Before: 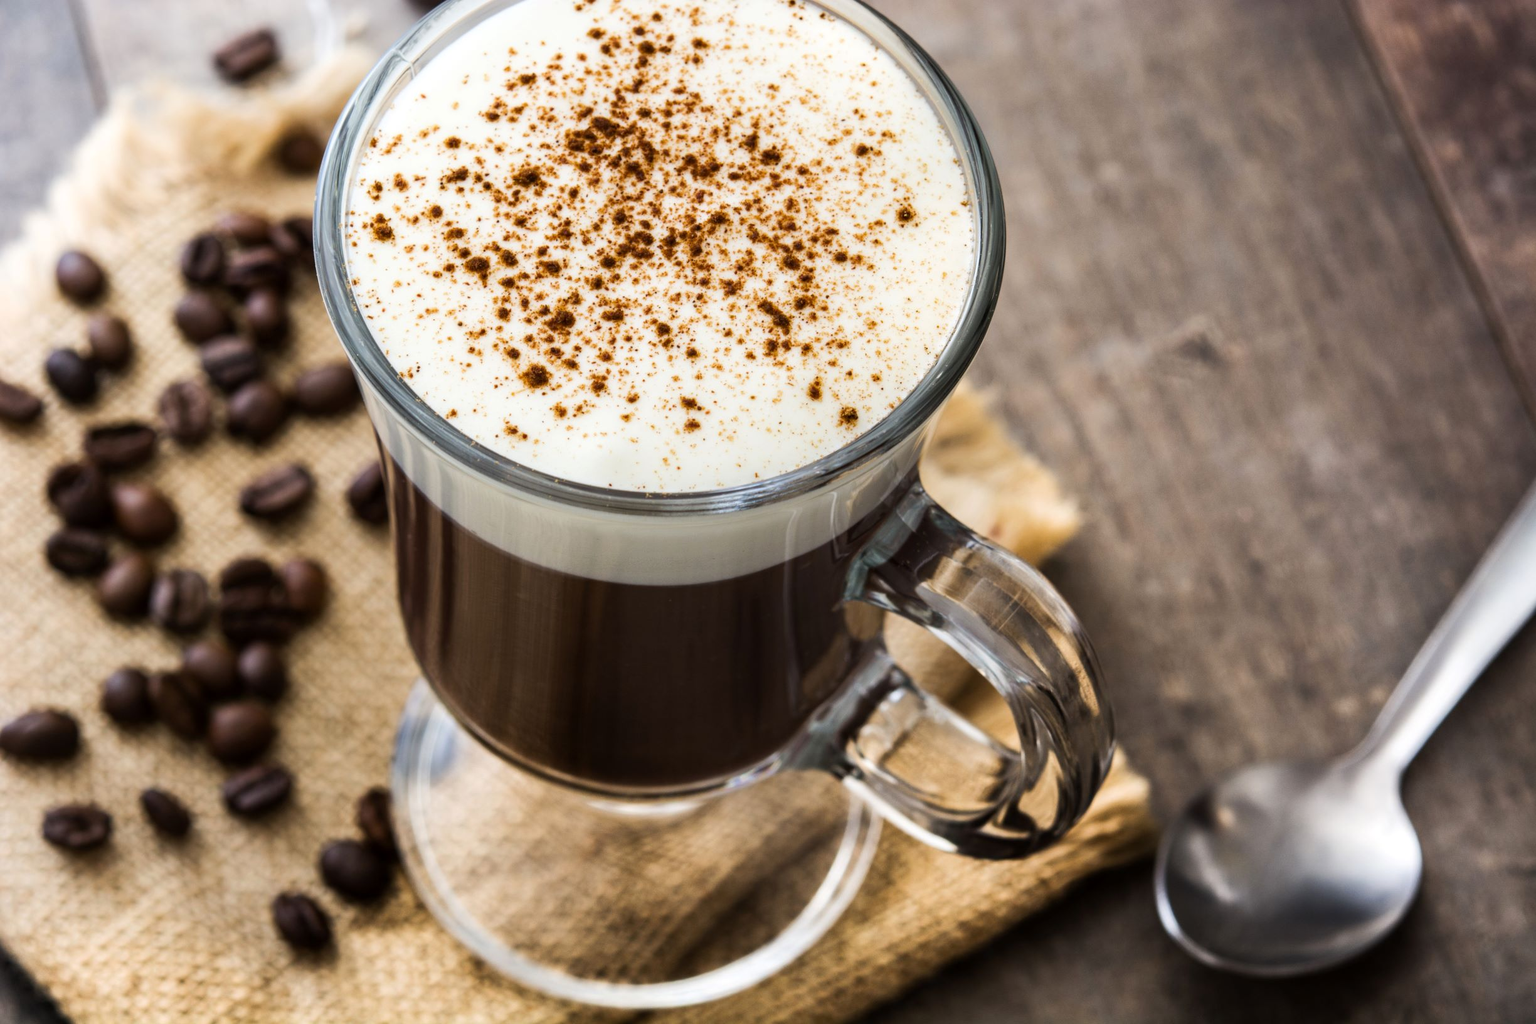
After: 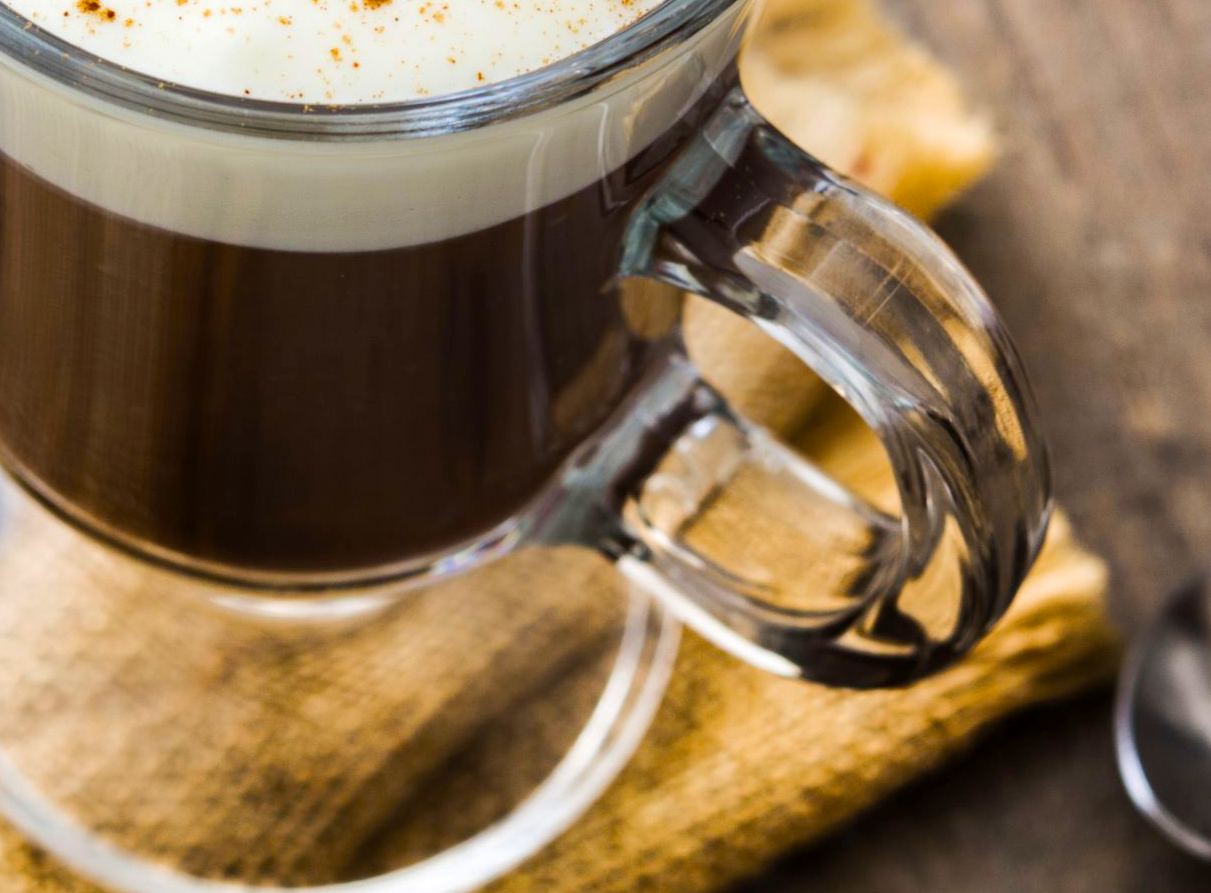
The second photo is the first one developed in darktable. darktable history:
crop: left 29.672%, top 41.786%, right 20.851%, bottom 3.487%
color balance rgb: perceptual saturation grading › global saturation 25%, perceptual brilliance grading › mid-tones 10%, perceptual brilliance grading › shadows 15%, global vibrance 20%
